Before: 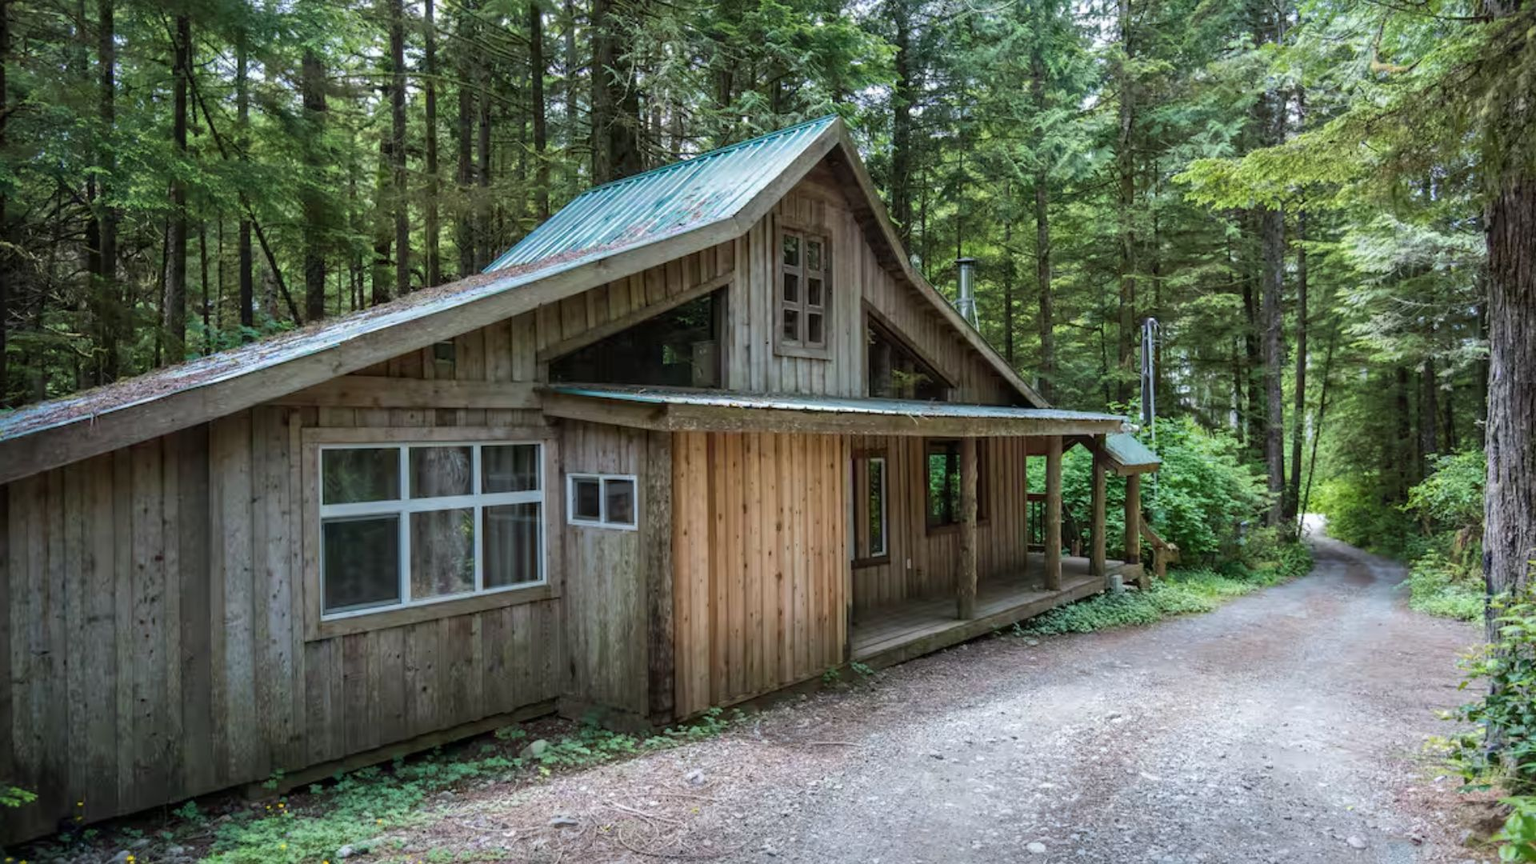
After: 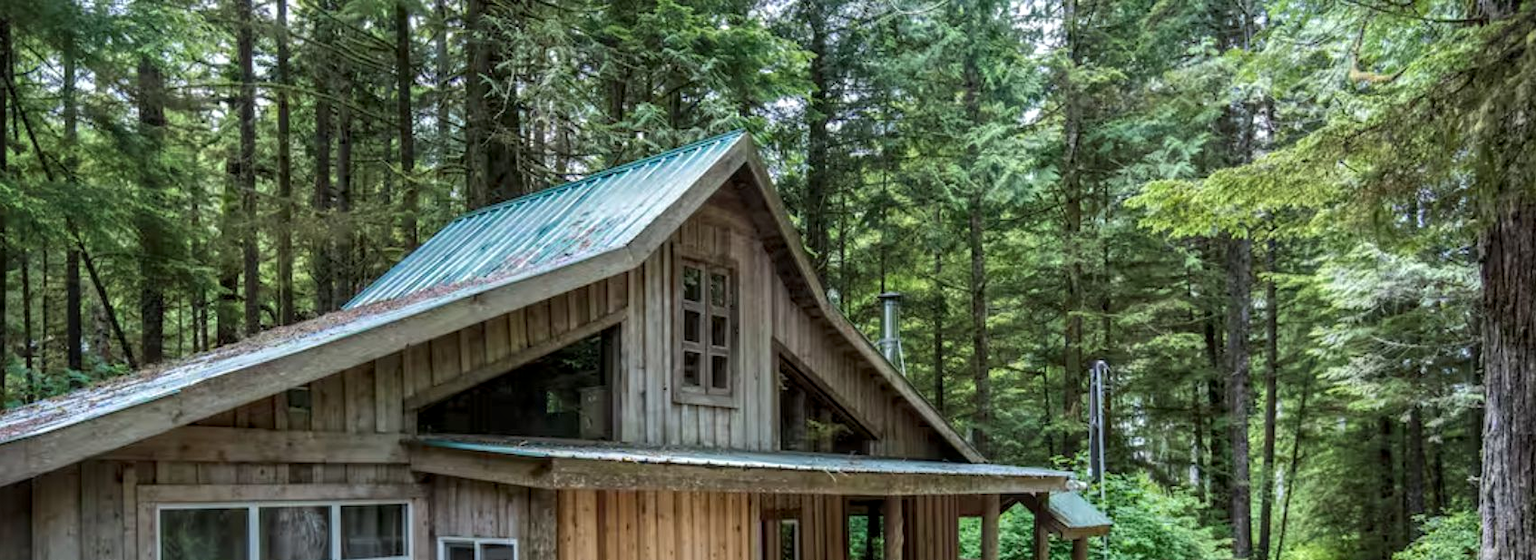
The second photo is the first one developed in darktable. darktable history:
local contrast: on, module defaults
crop and rotate: left 11.812%, bottom 42.776%
